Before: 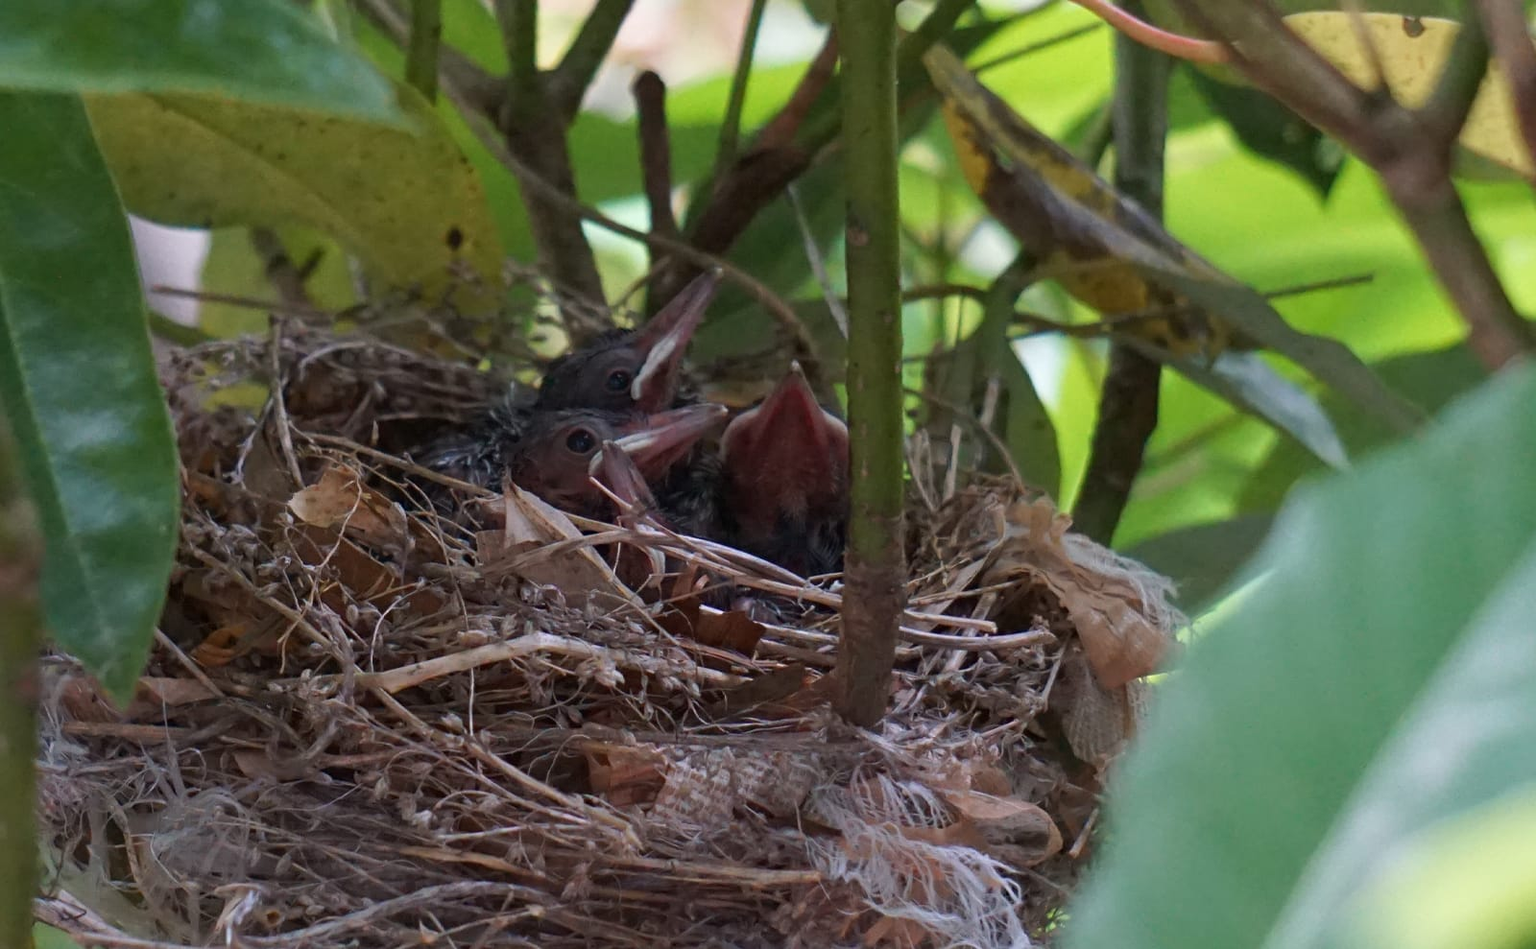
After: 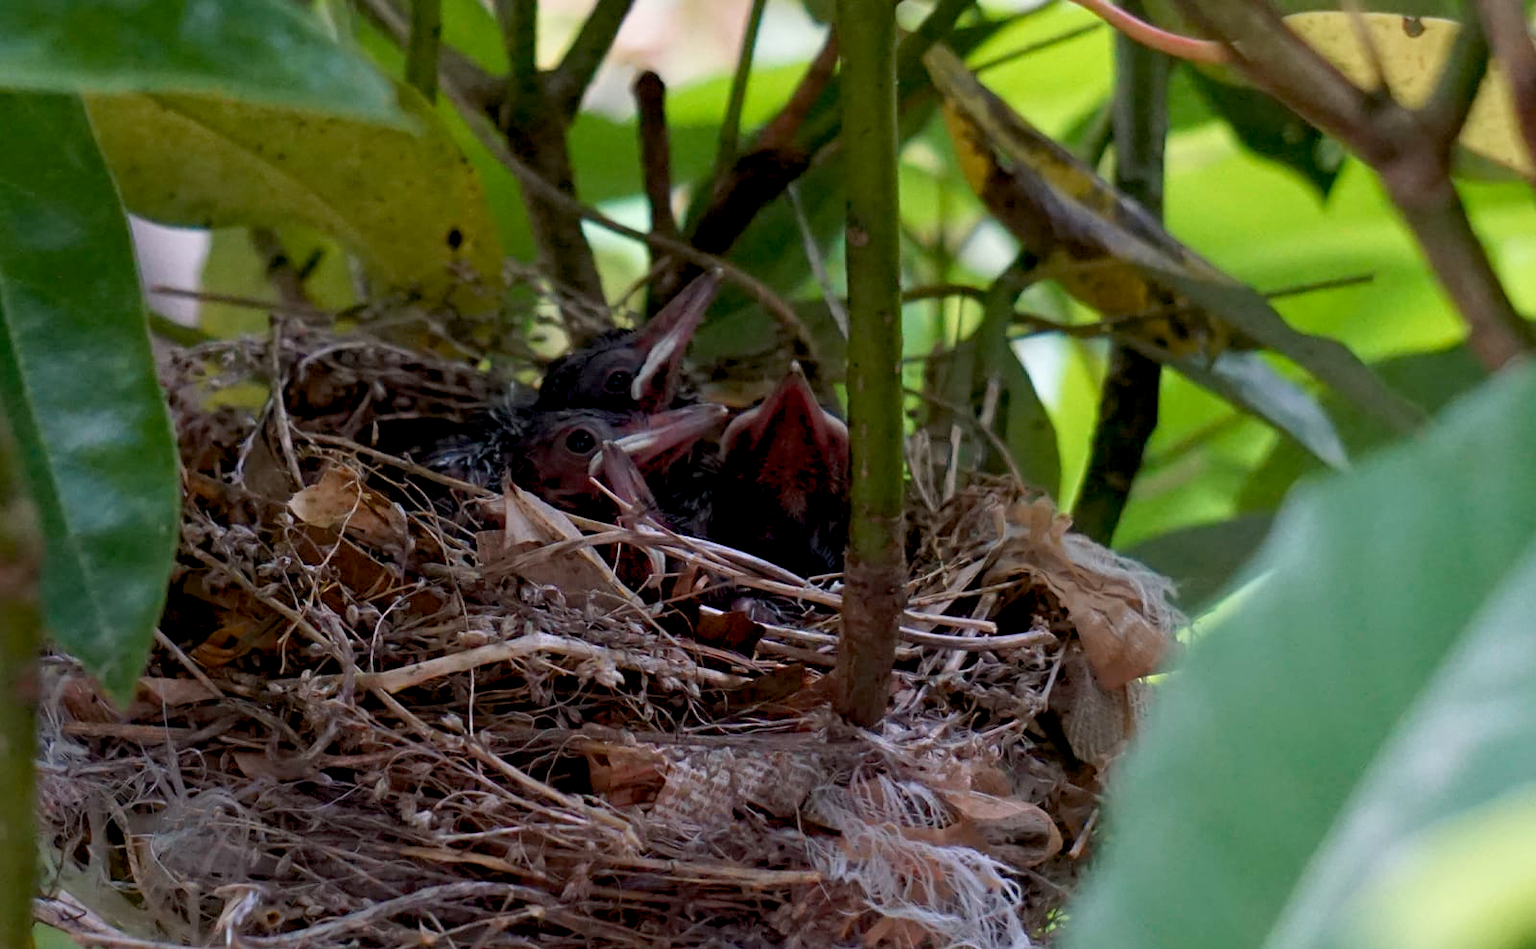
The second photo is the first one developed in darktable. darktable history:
color balance rgb: global offset › luminance -1.417%, perceptual saturation grading › global saturation -0.089%, global vibrance 14.495%
exposure: black level correction 0.001, exposure 0.015 EV, compensate highlight preservation false
